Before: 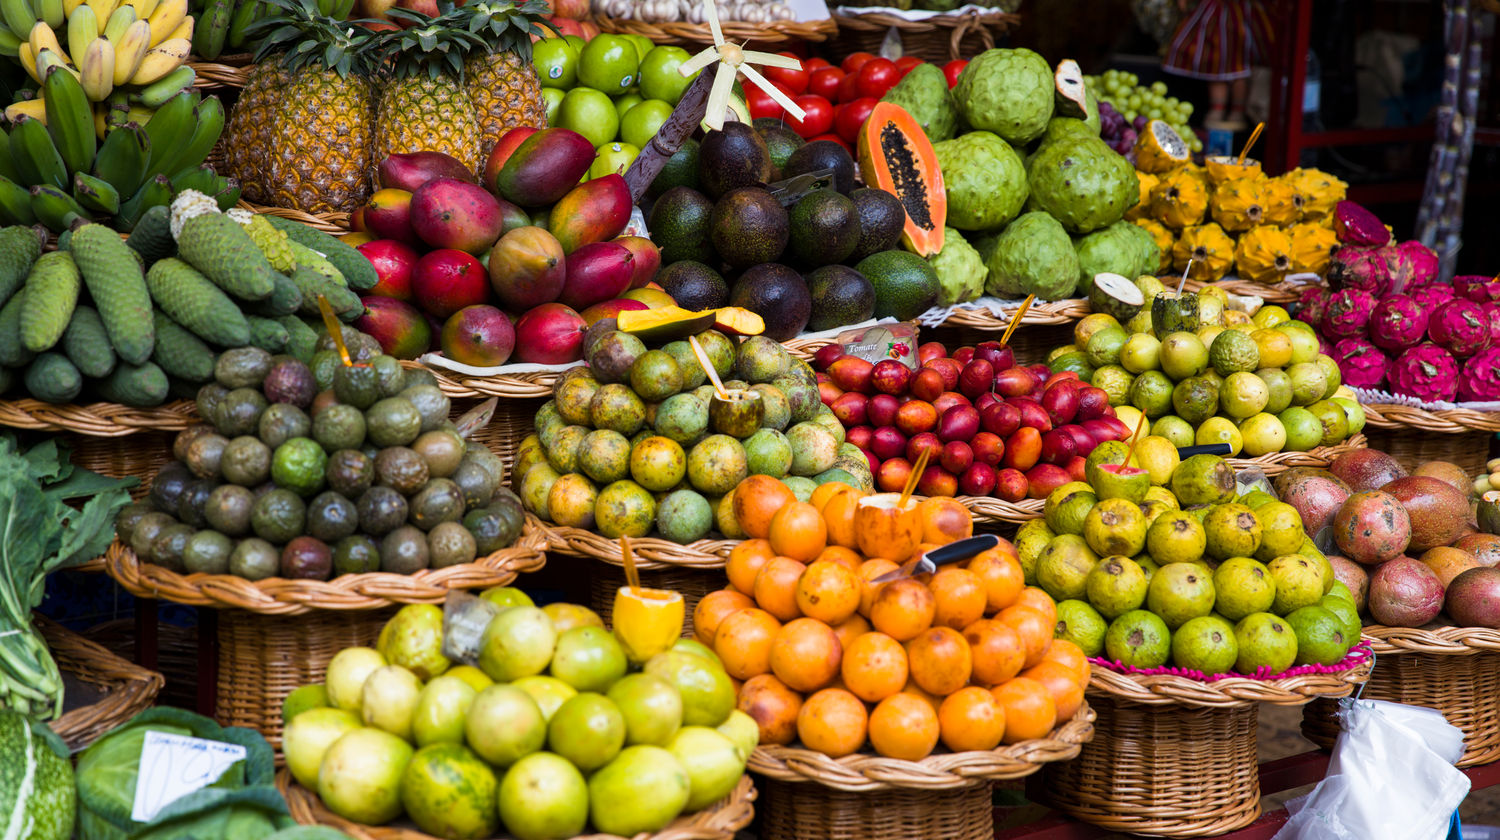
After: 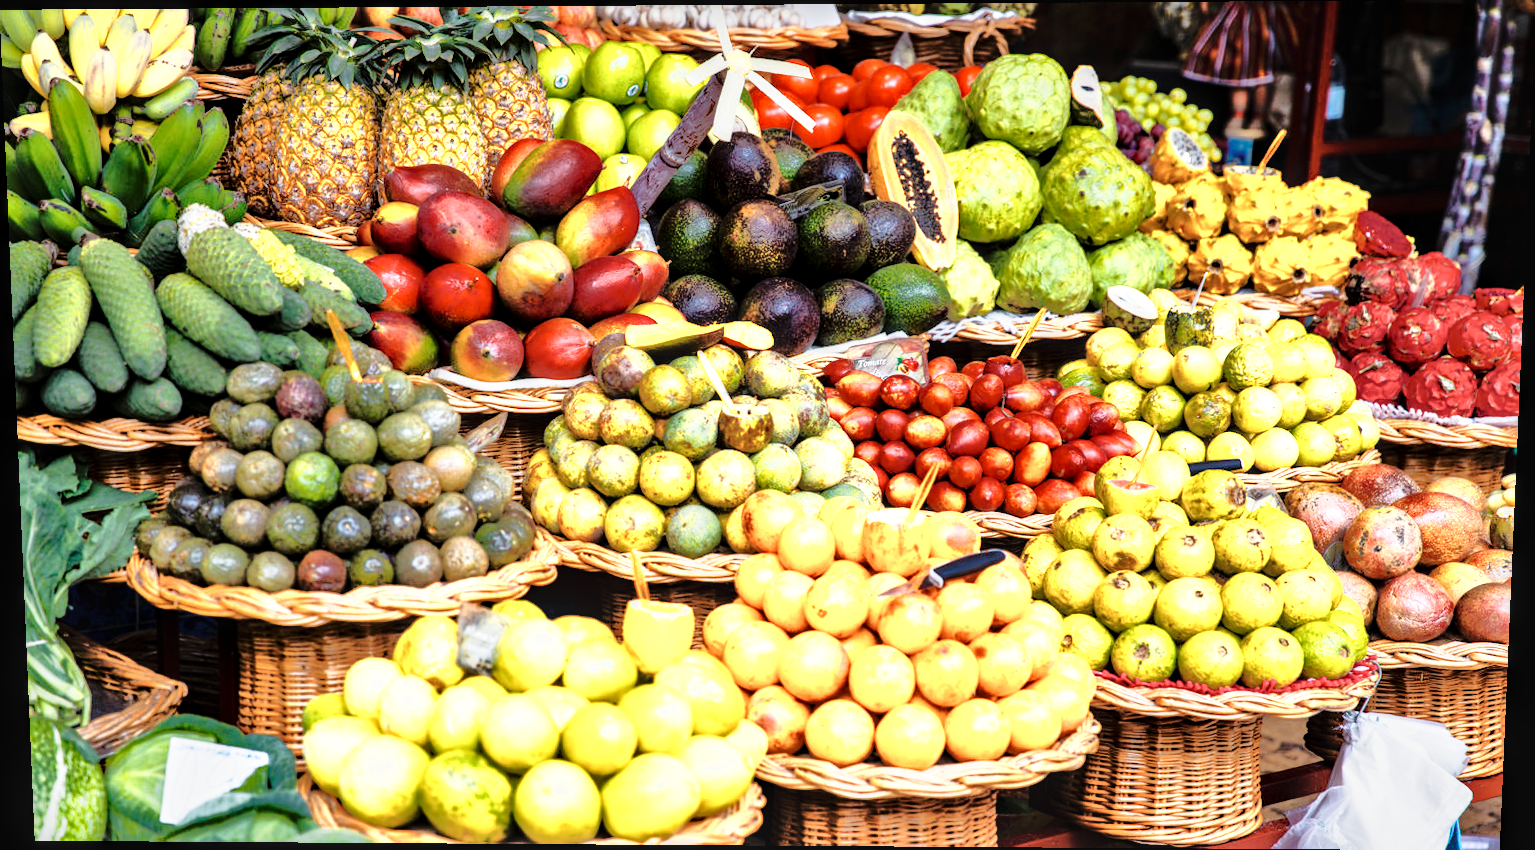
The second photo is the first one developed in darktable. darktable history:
rotate and perspective: lens shift (vertical) 0.048, lens shift (horizontal) -0.024, automatic cropping off
local contrast: detail 130%
tone equalizer: -8 EV -0.528 EV, -7 EV -0.319 EV, -6 EV -0.083 EV, -5 EV 0.413 EV, -4 EV 0.985 EV, -3 EV 0.791 EV, -2 EV -0.01 EV, -1 EV 0.14 EV, +0 EV -0.012 EV, smoothing 1
color zones: curves: ch0 [(0.018, 0.548) (0.224, 0.64) (0.425, 0.447) (0.675, 0.575) (0.732, 0.579)]; ch1 [(0.066, 0.487) (0.25, 0.5) (0.404, 0.43) (0.75, 0.421) (0.956, 0.421)]; ch2 [(0.044, 0.561) (0.215, 0.465) (0.399, 0.544) (0.465, 0.548) (0.614, 0.447) (0.724, 0.43) (0.882, 0.623) (0.956, 0.632)]
base curve: curves: ch0 [(0, 0) (0.028, 0.03) (0.121, 0.232) (0.46, 0.748) (0.859, 0.968) (1, 1)], preserve colors none
